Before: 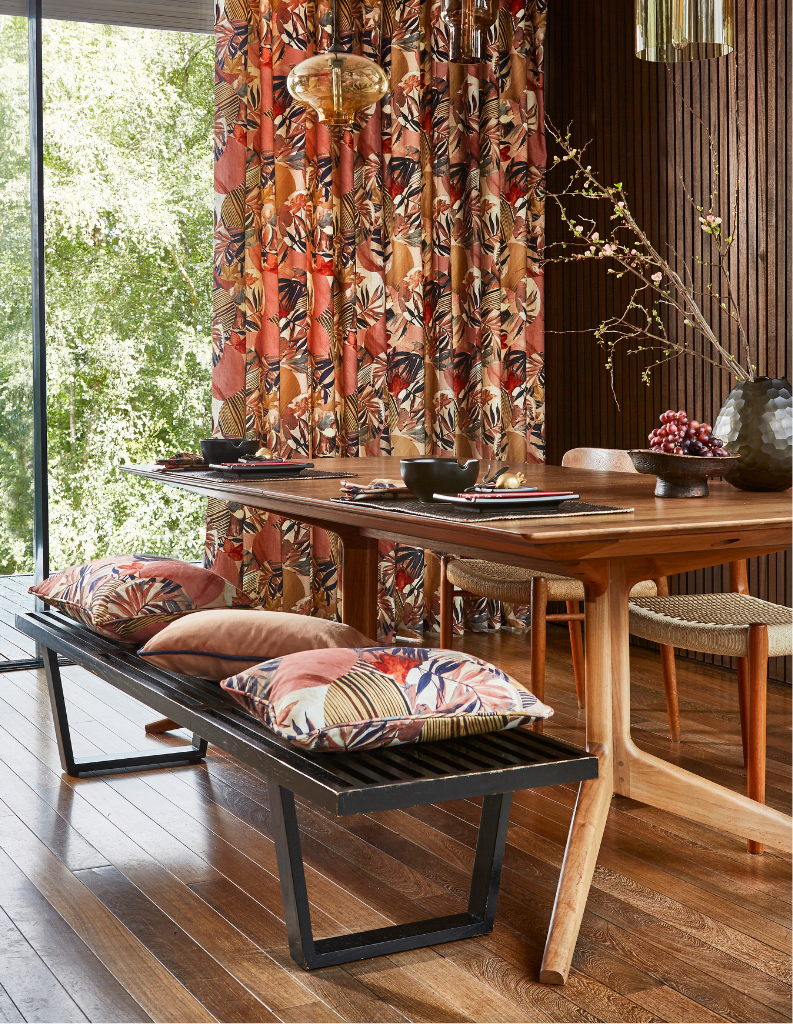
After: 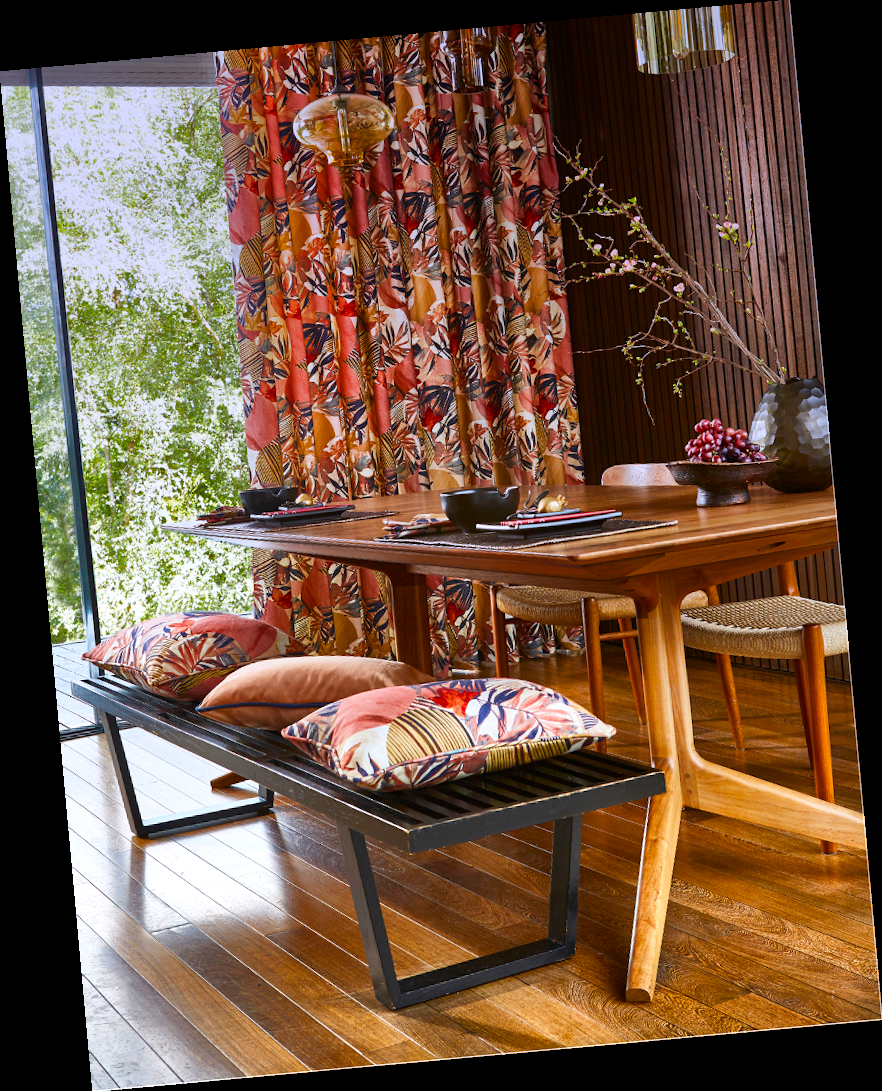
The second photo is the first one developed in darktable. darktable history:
rotate and perspective: rotation -5.2°, automatic cropping off
graduated density: hue 238.83°, saturation 50%
color balance rgb: perceptual saturation grading › global saturation 36%, perceptual brilliance grading › global brilliance 10%, global vibrance 20%
